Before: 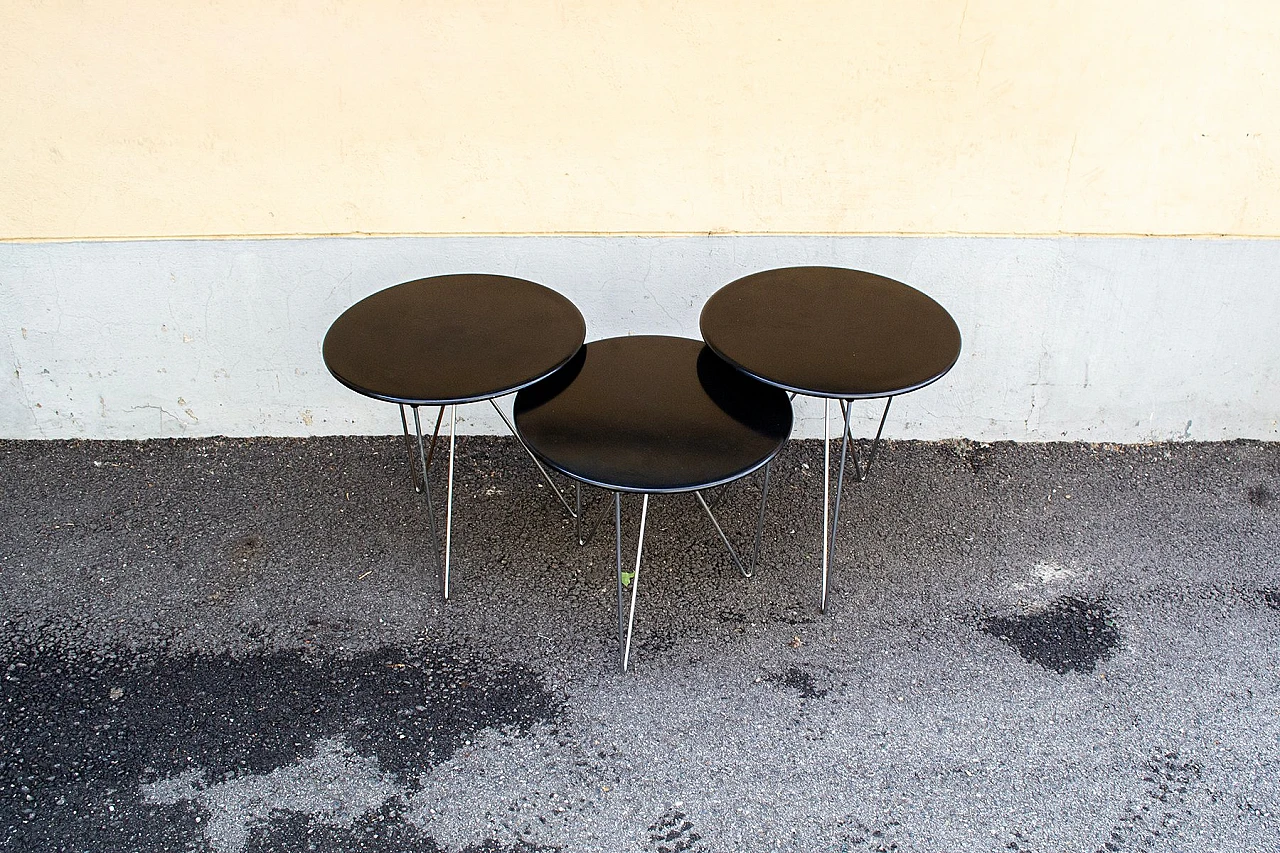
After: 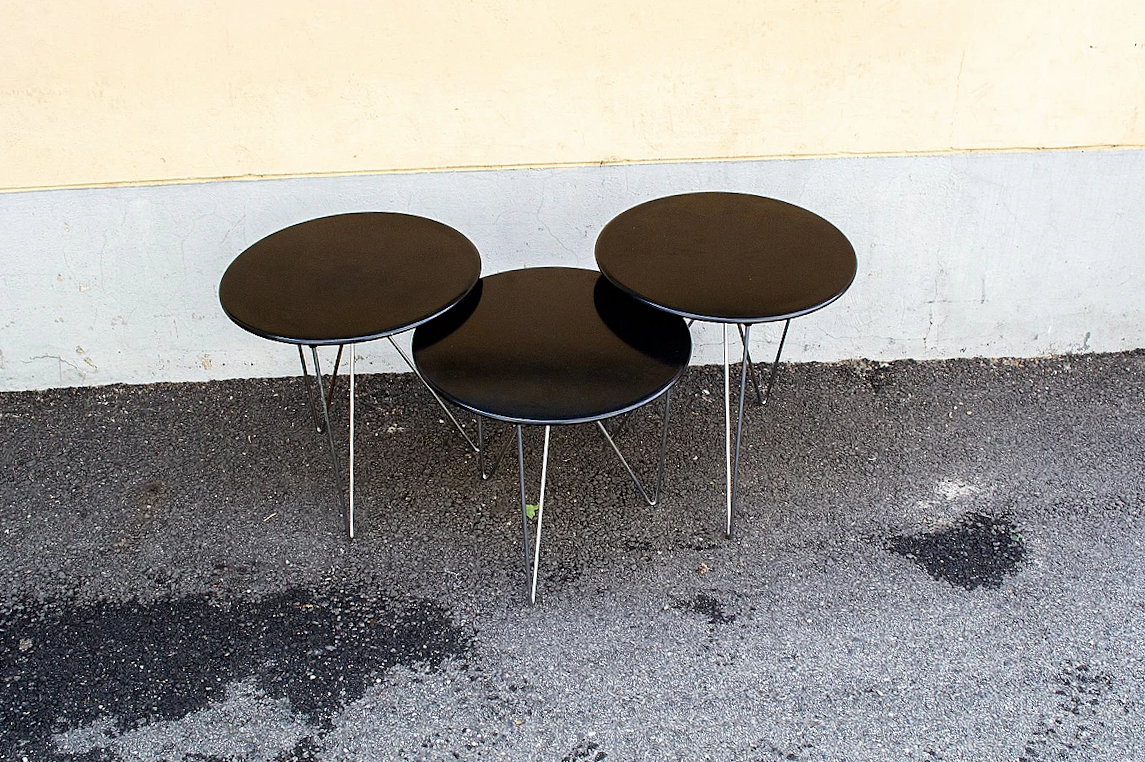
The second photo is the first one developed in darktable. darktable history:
contrast brightness saturation: contrast 0.034, brightness -0.043
crop and rotate: angle 2.1°, left 5.643%, top 5.72%
